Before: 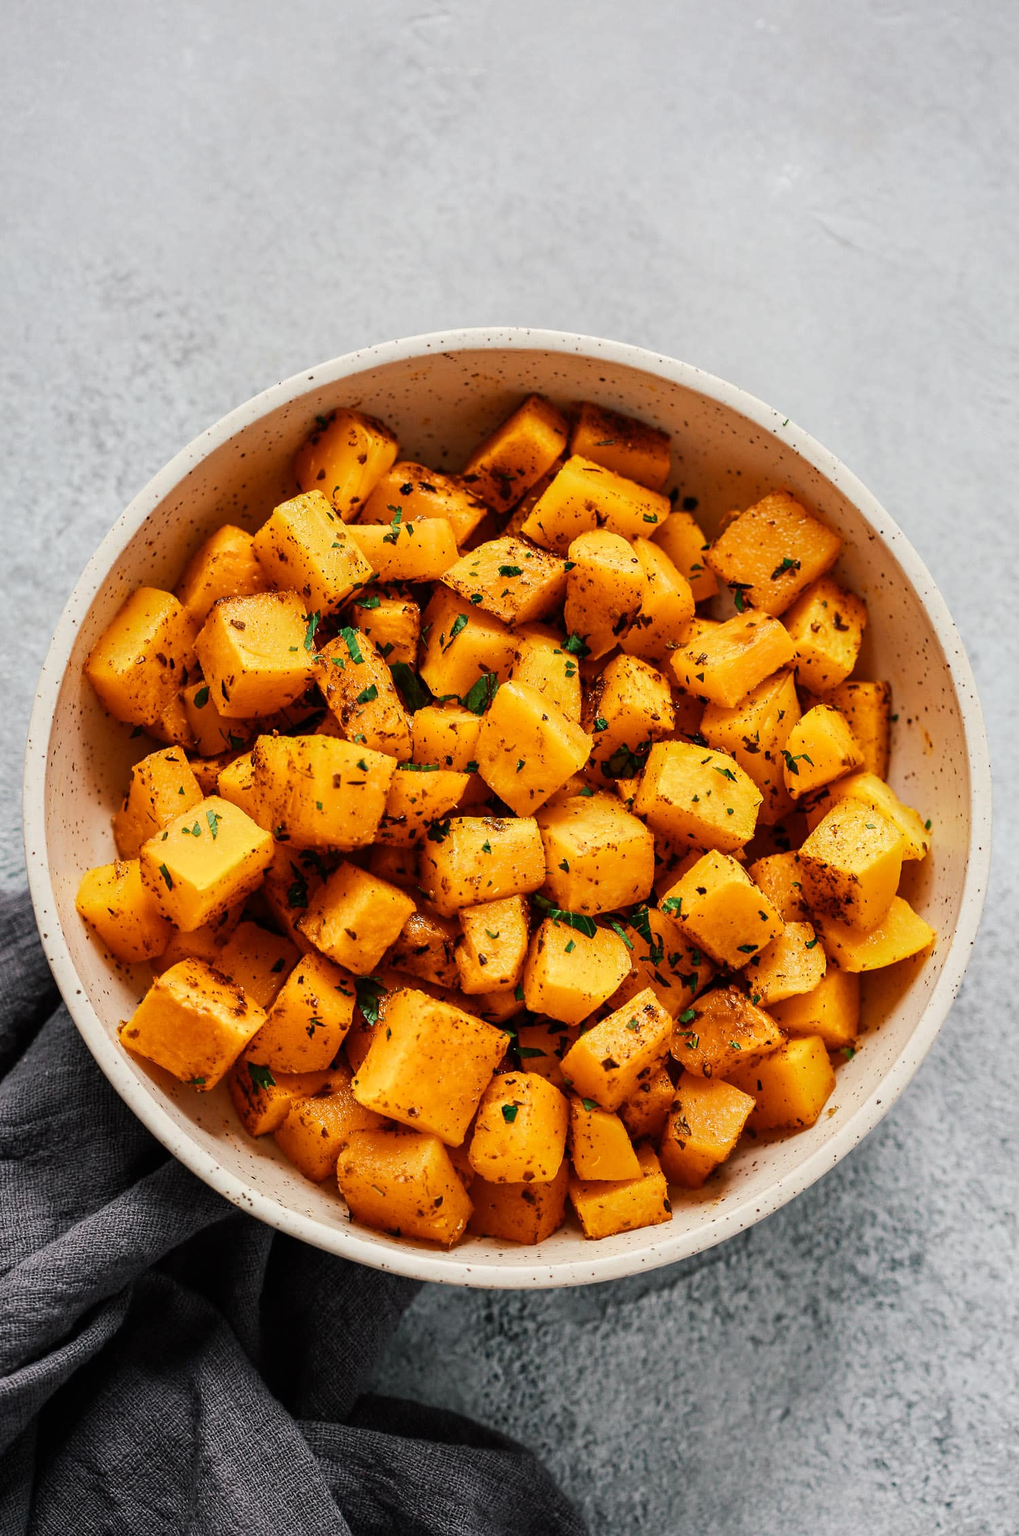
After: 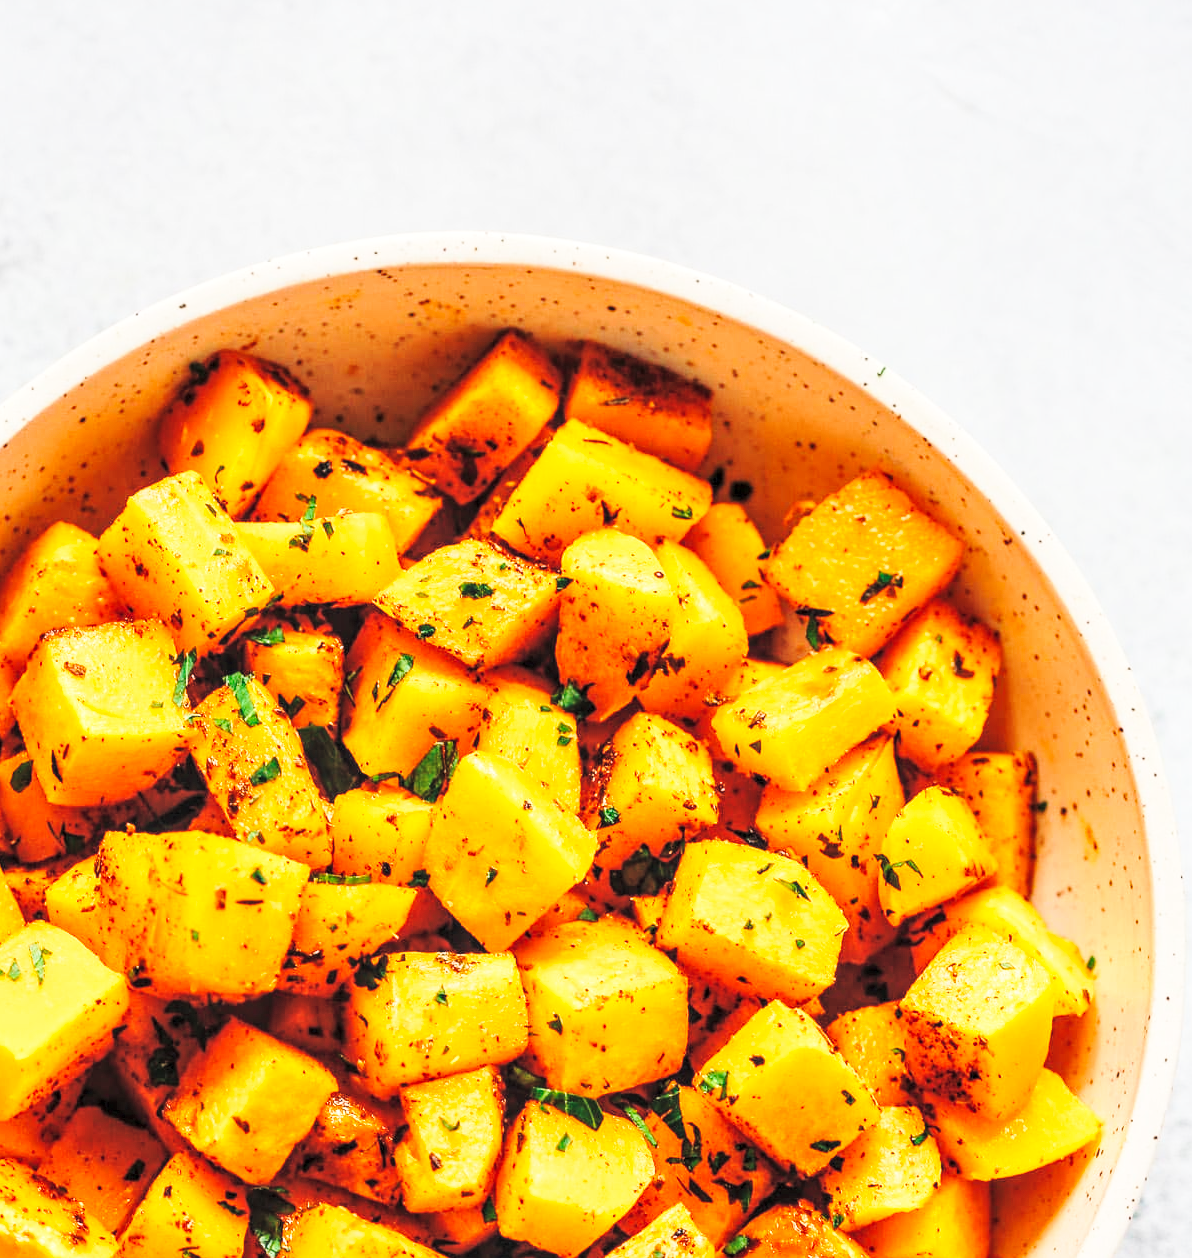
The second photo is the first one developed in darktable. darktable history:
contrast brightness saturation: contrast 0.1, brightness 0.3, saturation 0.14
base curve: curves: ch0 [(0, 0) (0.028, 0.03) (0.121, 0.232) (0.46, 0.748) (0.859, 0.968) (1, 1)], preserve colors none
local contrast: on, module defaults
crop: left 18.38%, top 11.092%, right 2.134%, bottom 33.217%
